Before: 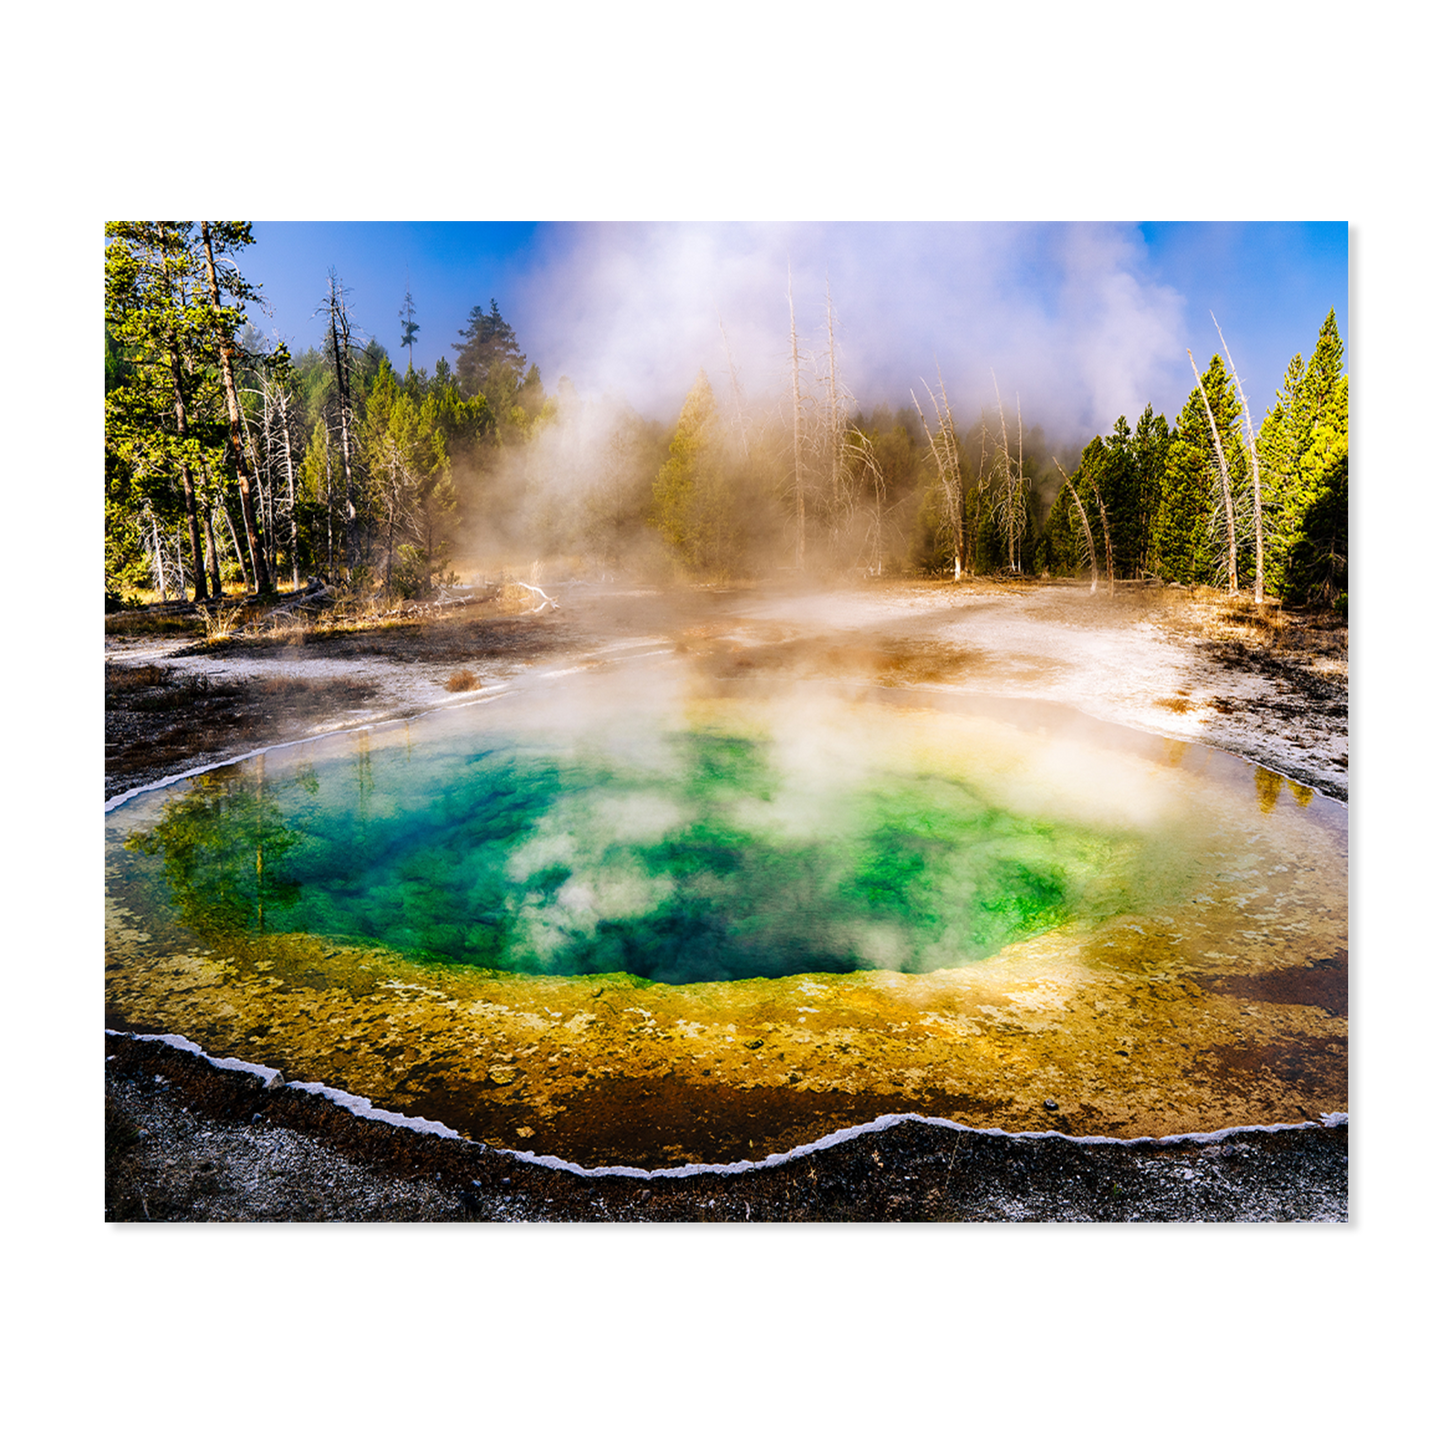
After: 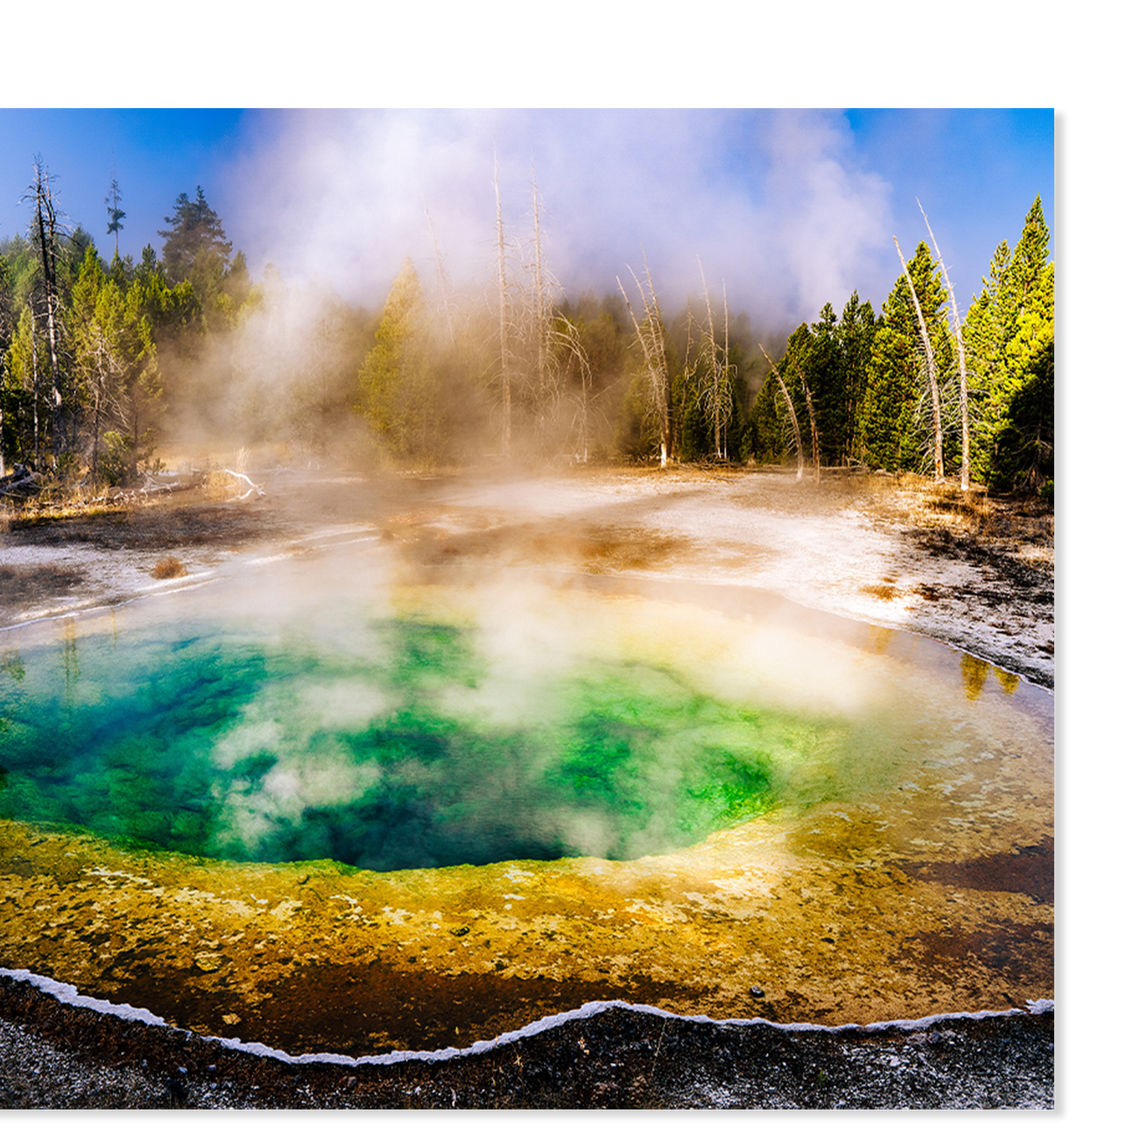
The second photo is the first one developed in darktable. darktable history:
crop and rotate: left 20.414%, top 7.852%, right 0.452%, bottom 13.419%
